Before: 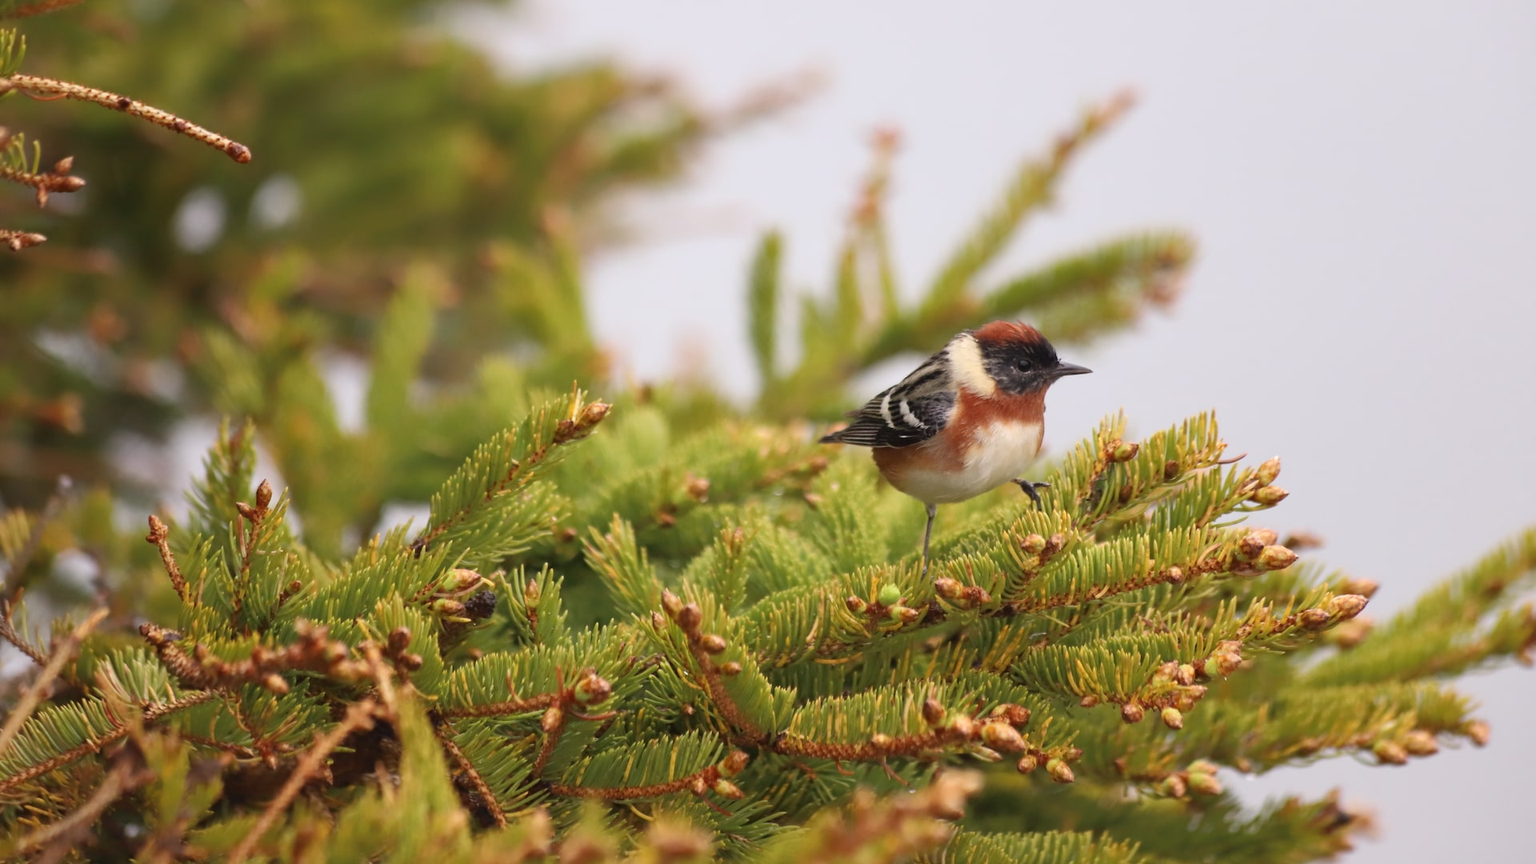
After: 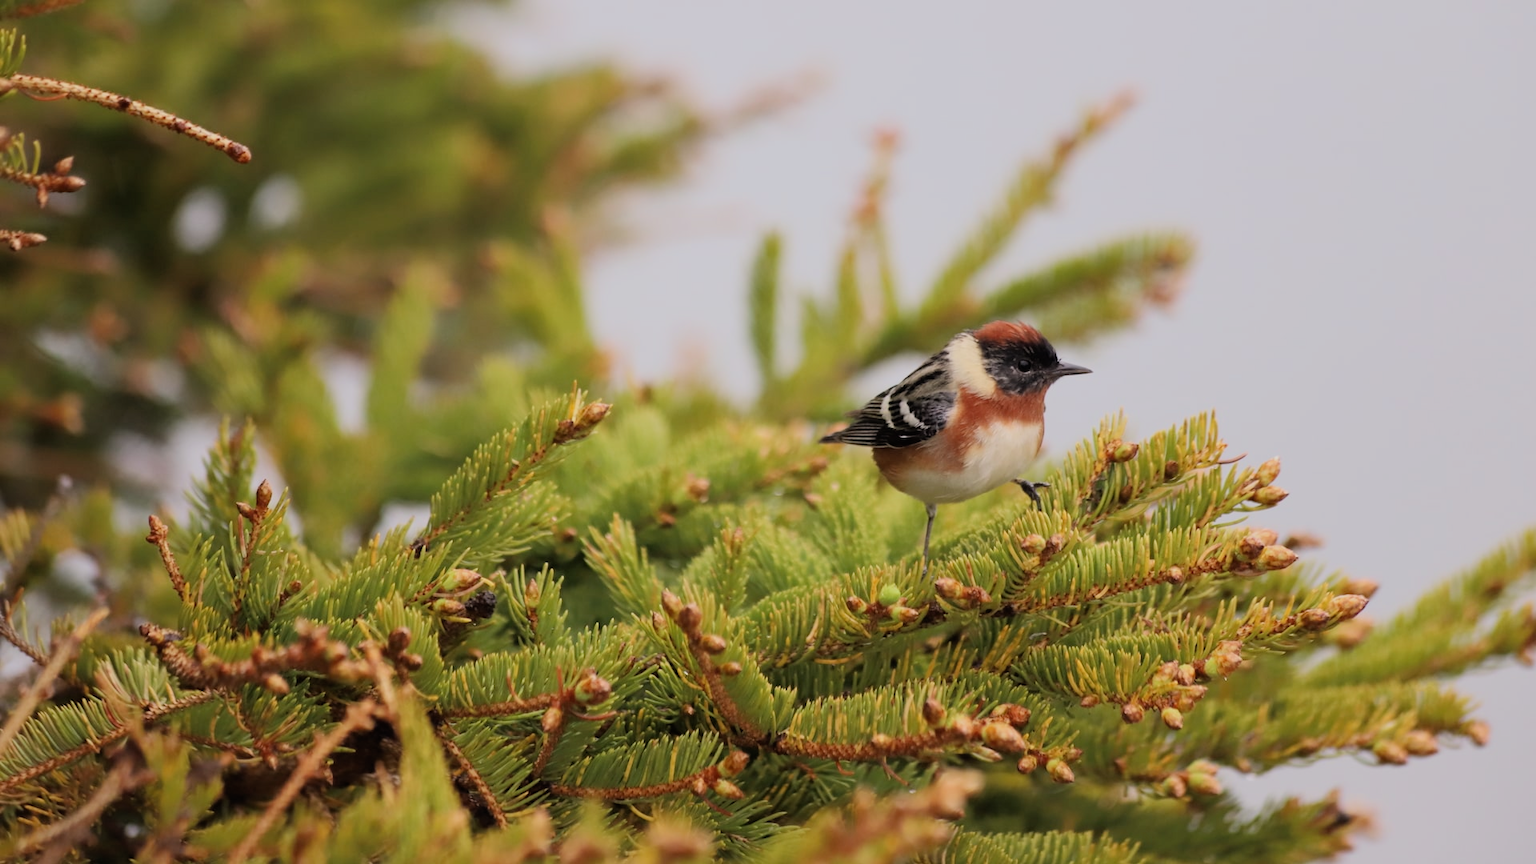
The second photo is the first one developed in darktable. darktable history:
filmic rgb: black relative exposure -7.65 EV, white relative exposure 4.56 EV, hardness 3.61, contrast 1.056, color science v6 (2022)
